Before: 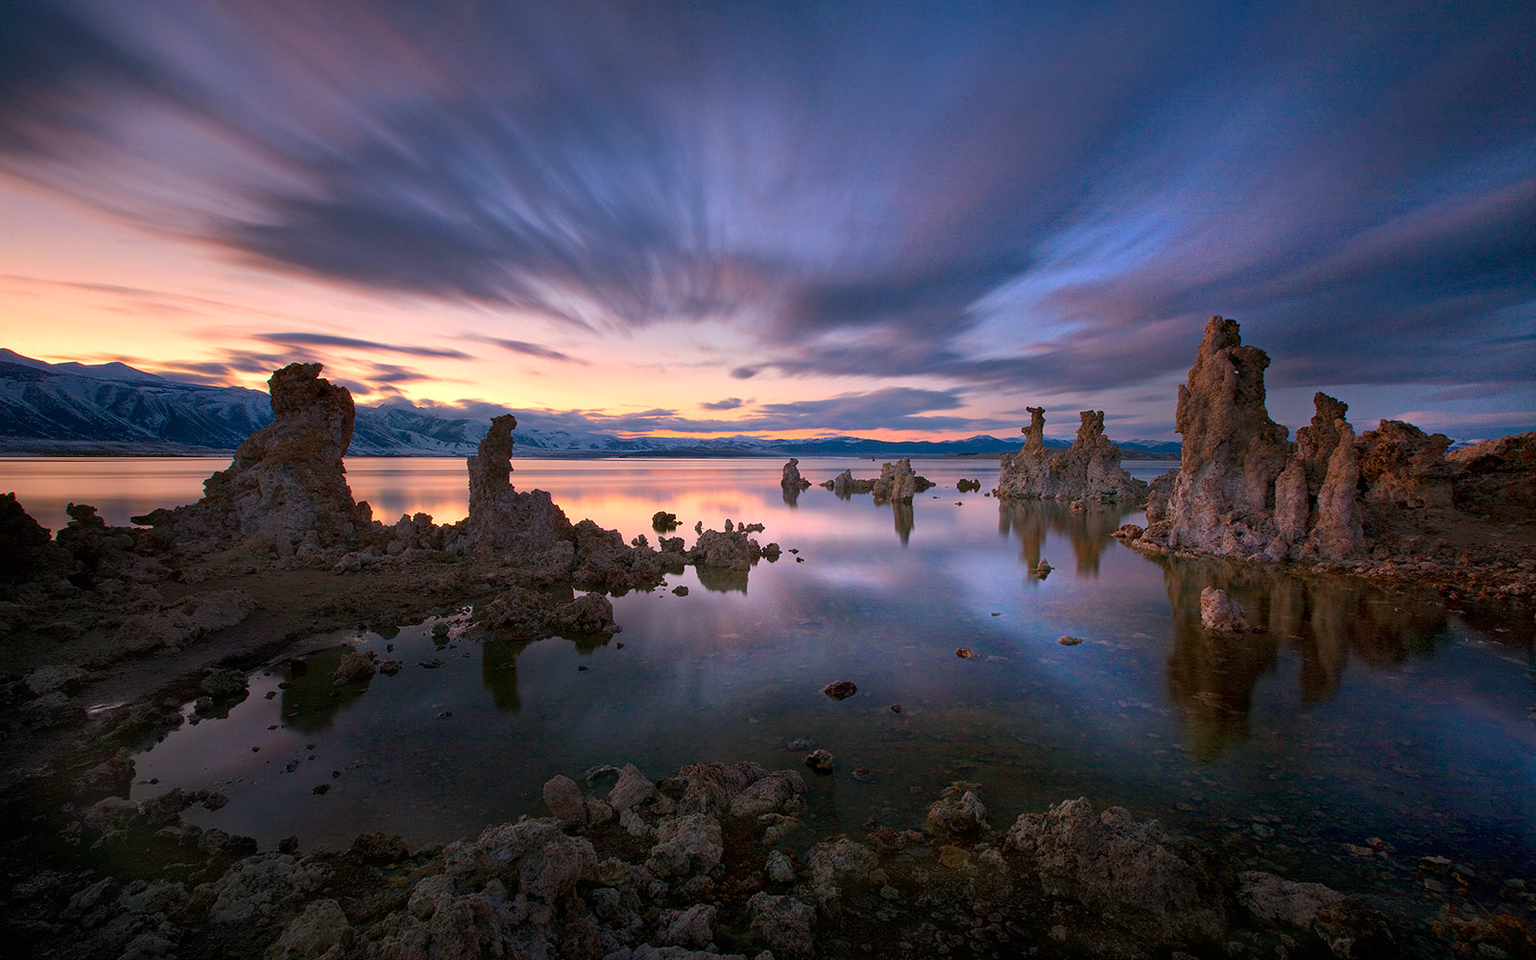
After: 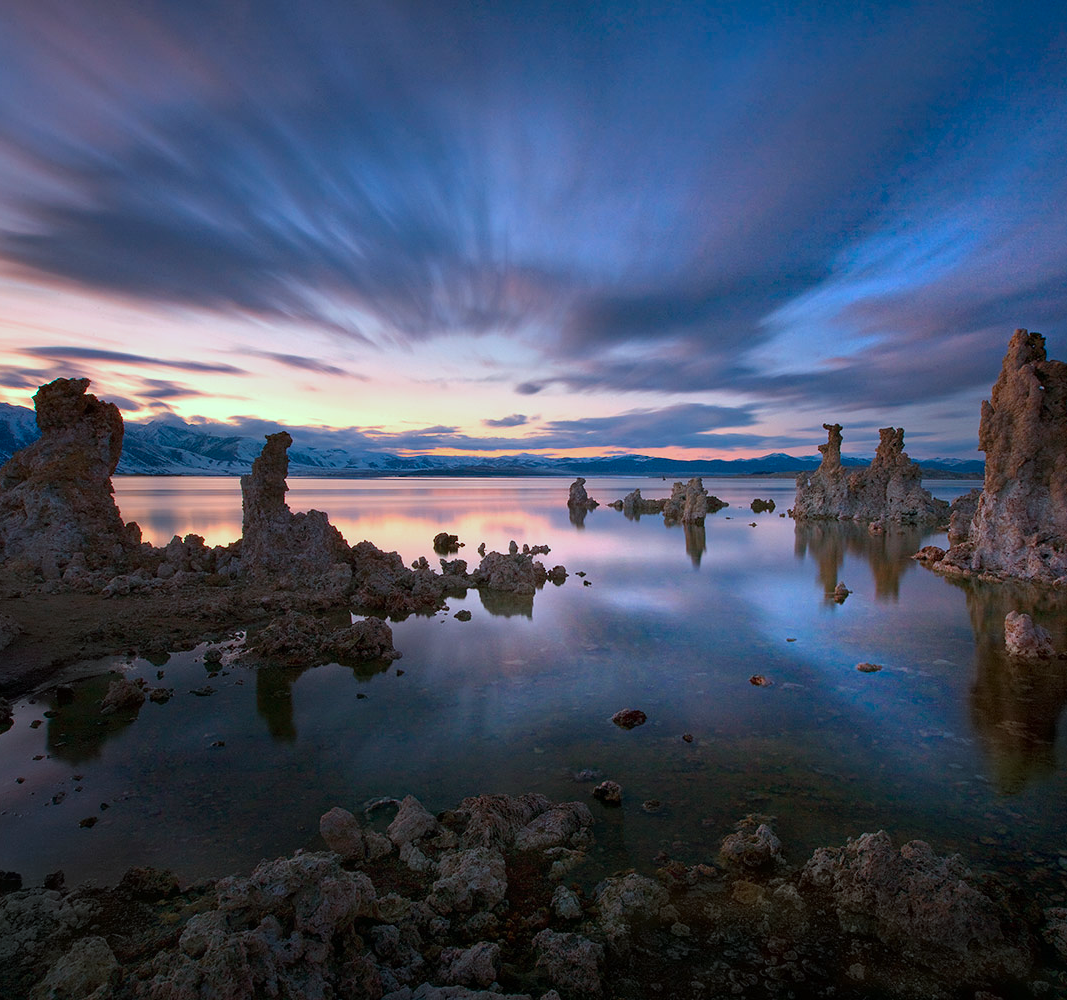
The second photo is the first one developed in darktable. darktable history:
crop: left 15.411%, right 17.884%
color correction: highlights a* -11.42, highlights b* -15.2
